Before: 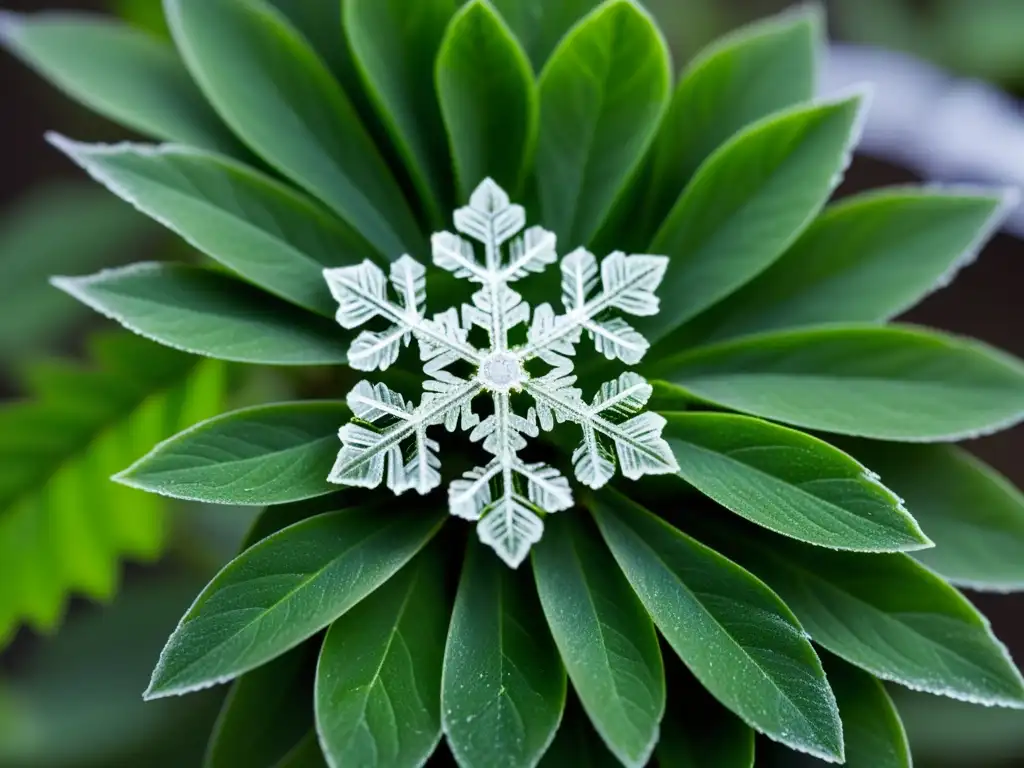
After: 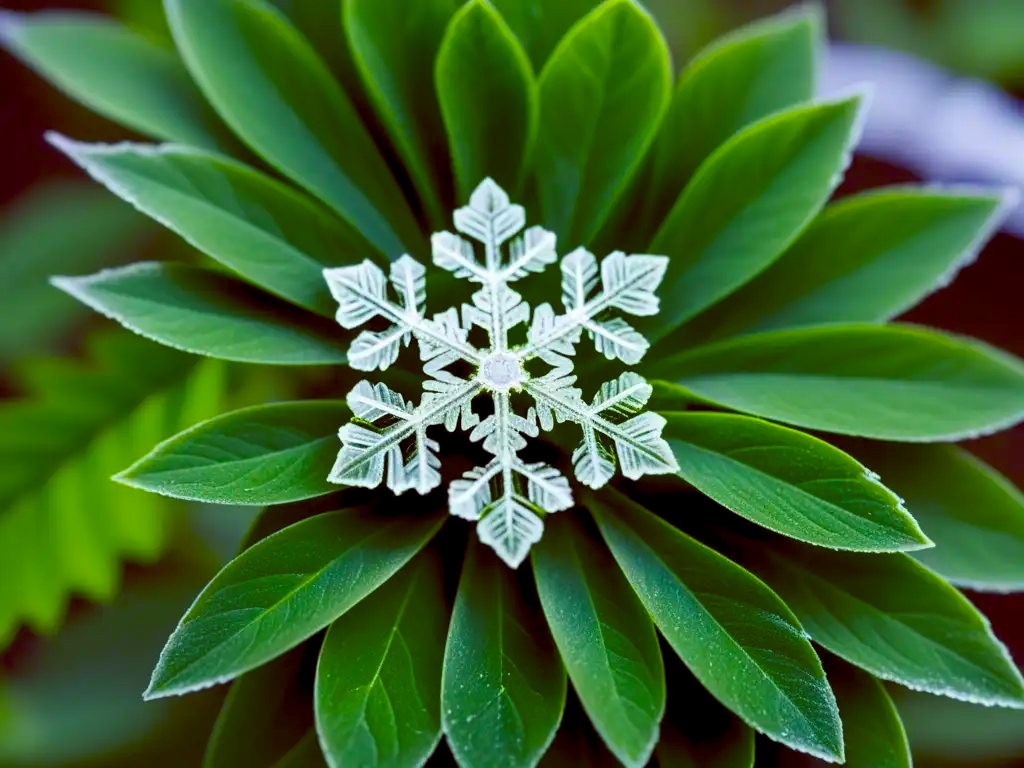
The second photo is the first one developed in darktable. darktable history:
color balance rgb: shadows lift › chroma 5.66%, shadows lift › hue 238.16°, global offset › luminance -0.229%, global offset › chroma 0.265%, perceptual saturation grading › global saturation 19.511%, global vibrance 39.805%
